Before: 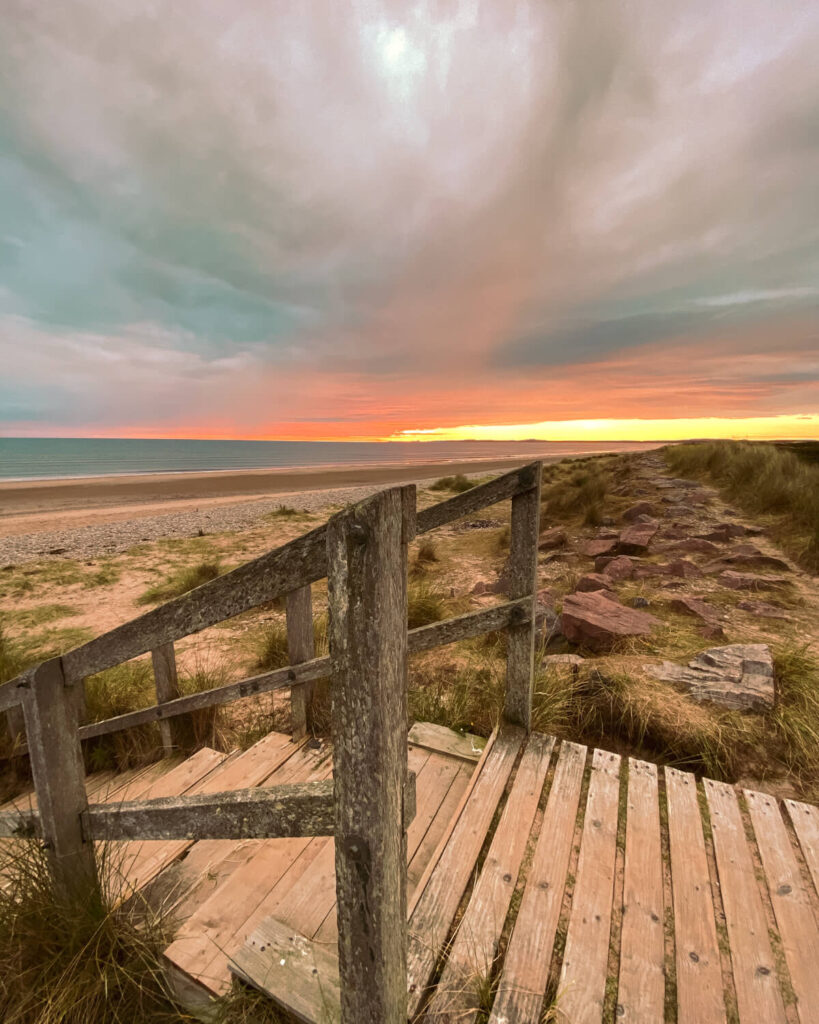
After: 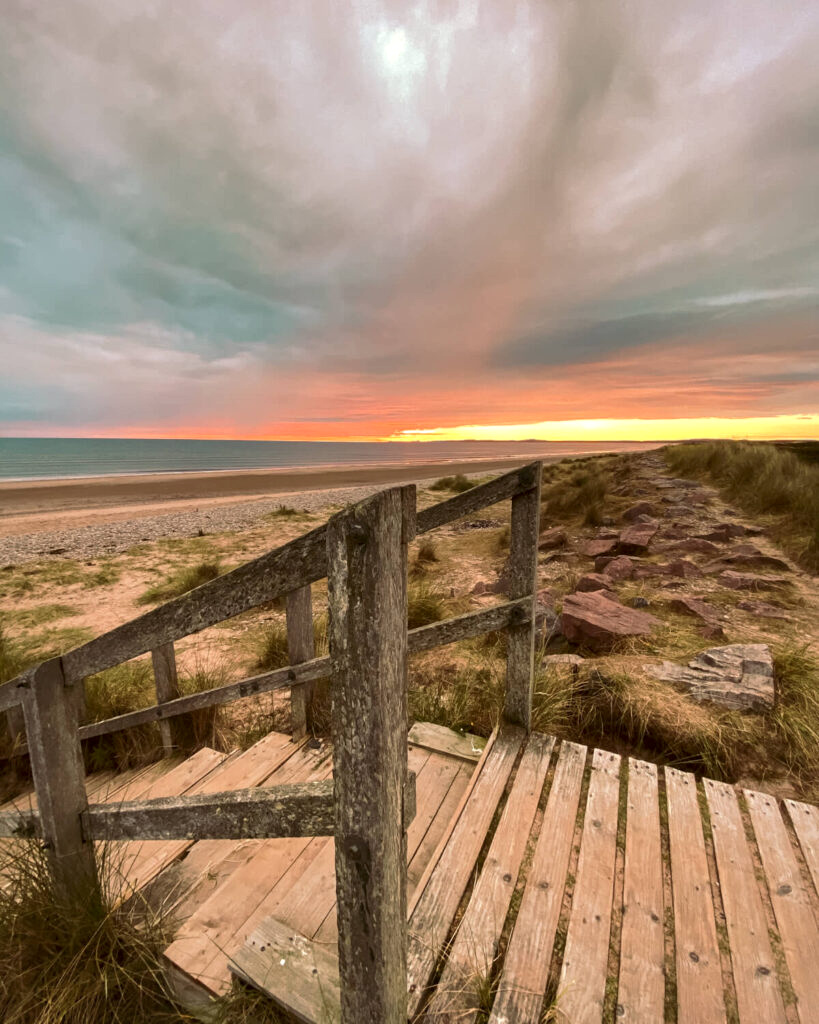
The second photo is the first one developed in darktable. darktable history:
local contrast: mode bilateral grid, contrast 25, coarseness 50, detail 123%, midtone range 0.2
exposure: compensate highlight preservation false
